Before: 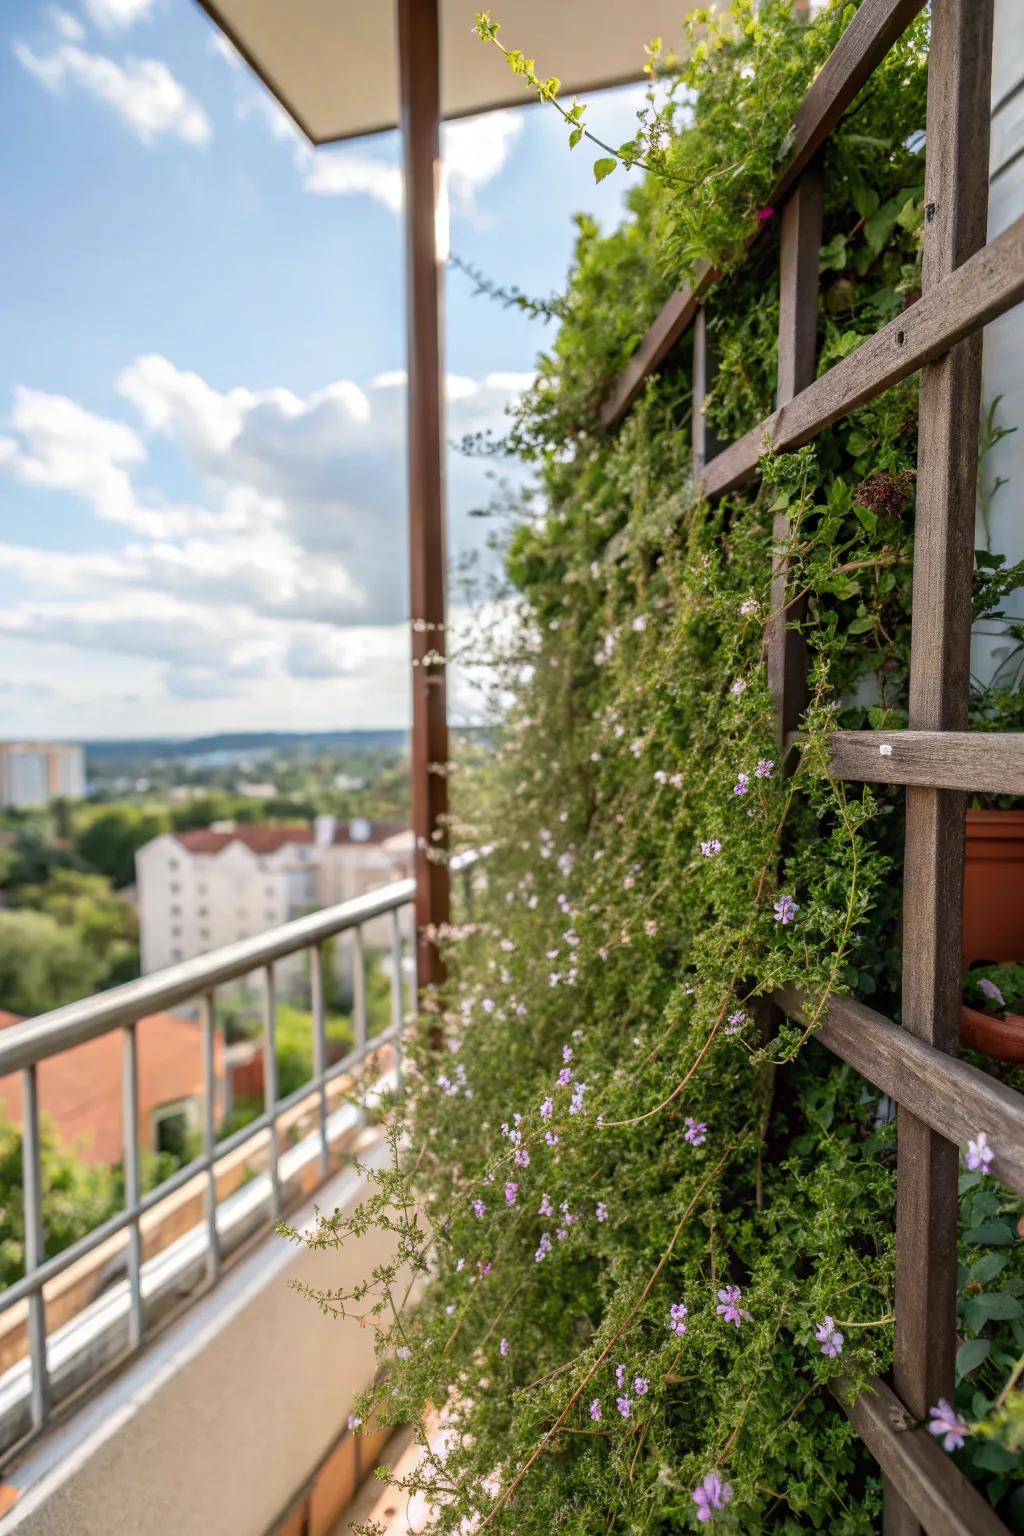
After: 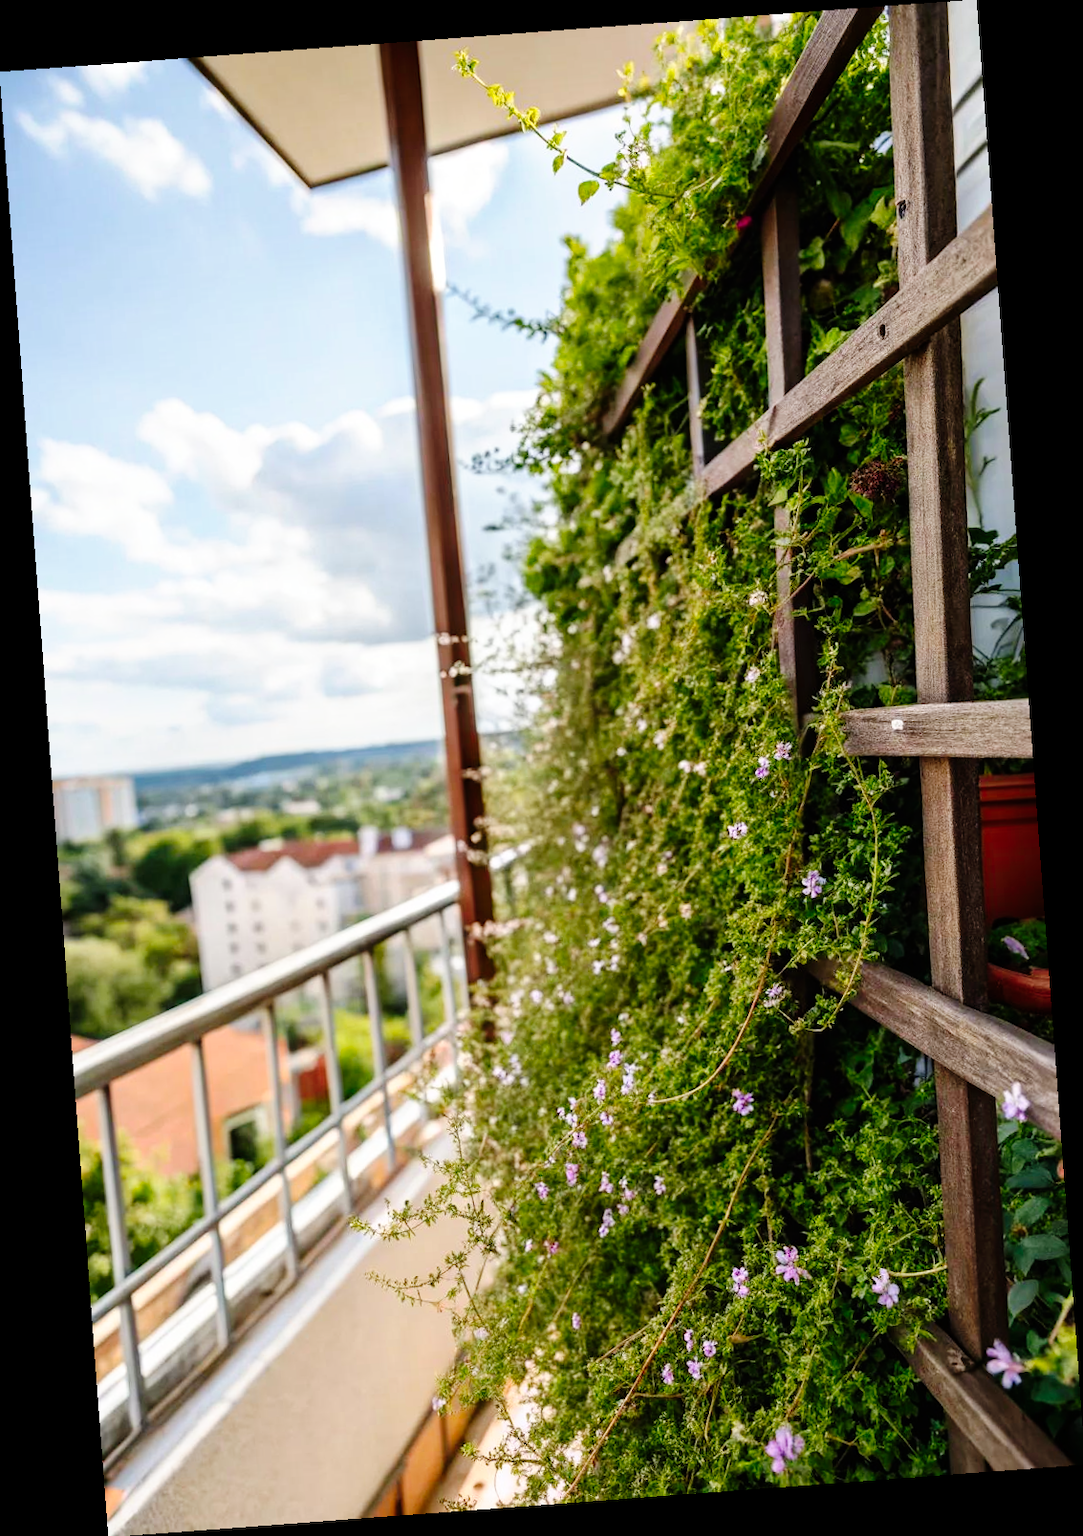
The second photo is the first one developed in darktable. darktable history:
tone curve: curves: ch0 [(0, 0) (0.003, 0.003) (0.011, 0.005) (0.025, 0.008) (0.044, 0.012) (0.069, 0.02) (0.1, 0.031) (0.136, 0.047) (0.177, 0.088) (0.224, 0.141) (0.277, 0.222) (0.335, 0.32) (0.399, 0.422) (0.468, 0.523) (0.543, 0.623) (0.623, 0.716) (0.709, 0.796) (0.801, 0.88) (0.898, 0.958) (1, 1)], preserve colors none
rotate and perspective: rotation -4.25°, automatic cropping off
